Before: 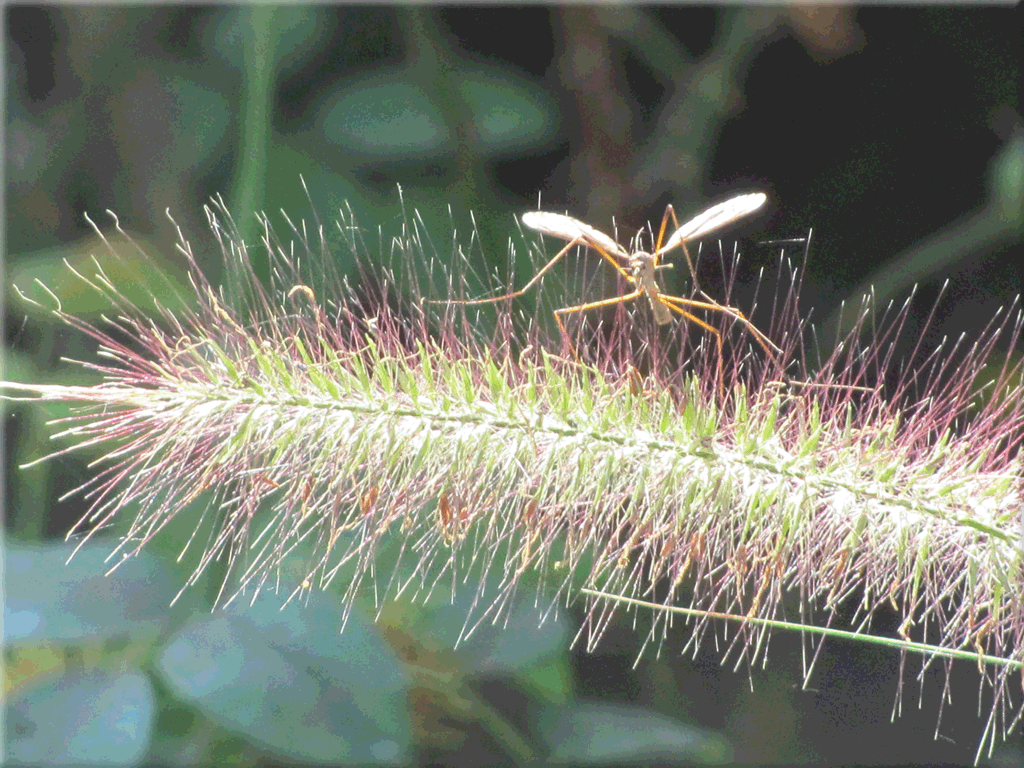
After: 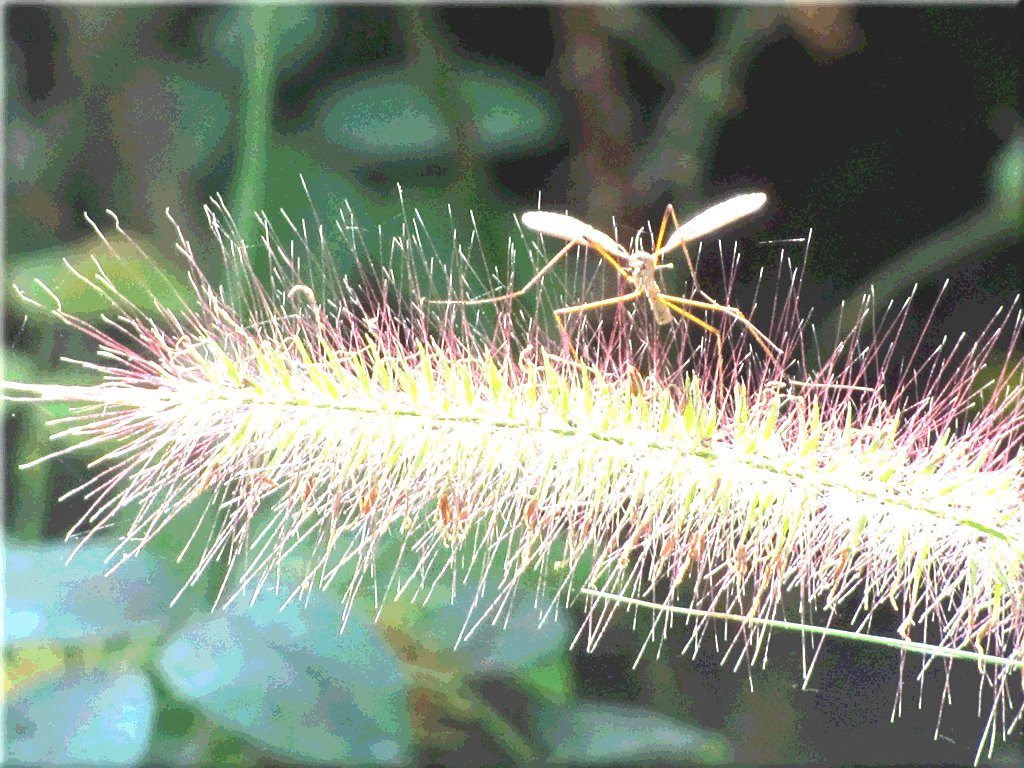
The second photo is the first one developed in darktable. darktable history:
contrast brightness saturation: contrast 0.07, brightness -0.14, saturation 0.11
sharpen: amount 0.2
exposure: exposure 0.95 EV, compensate highlight preservation false
